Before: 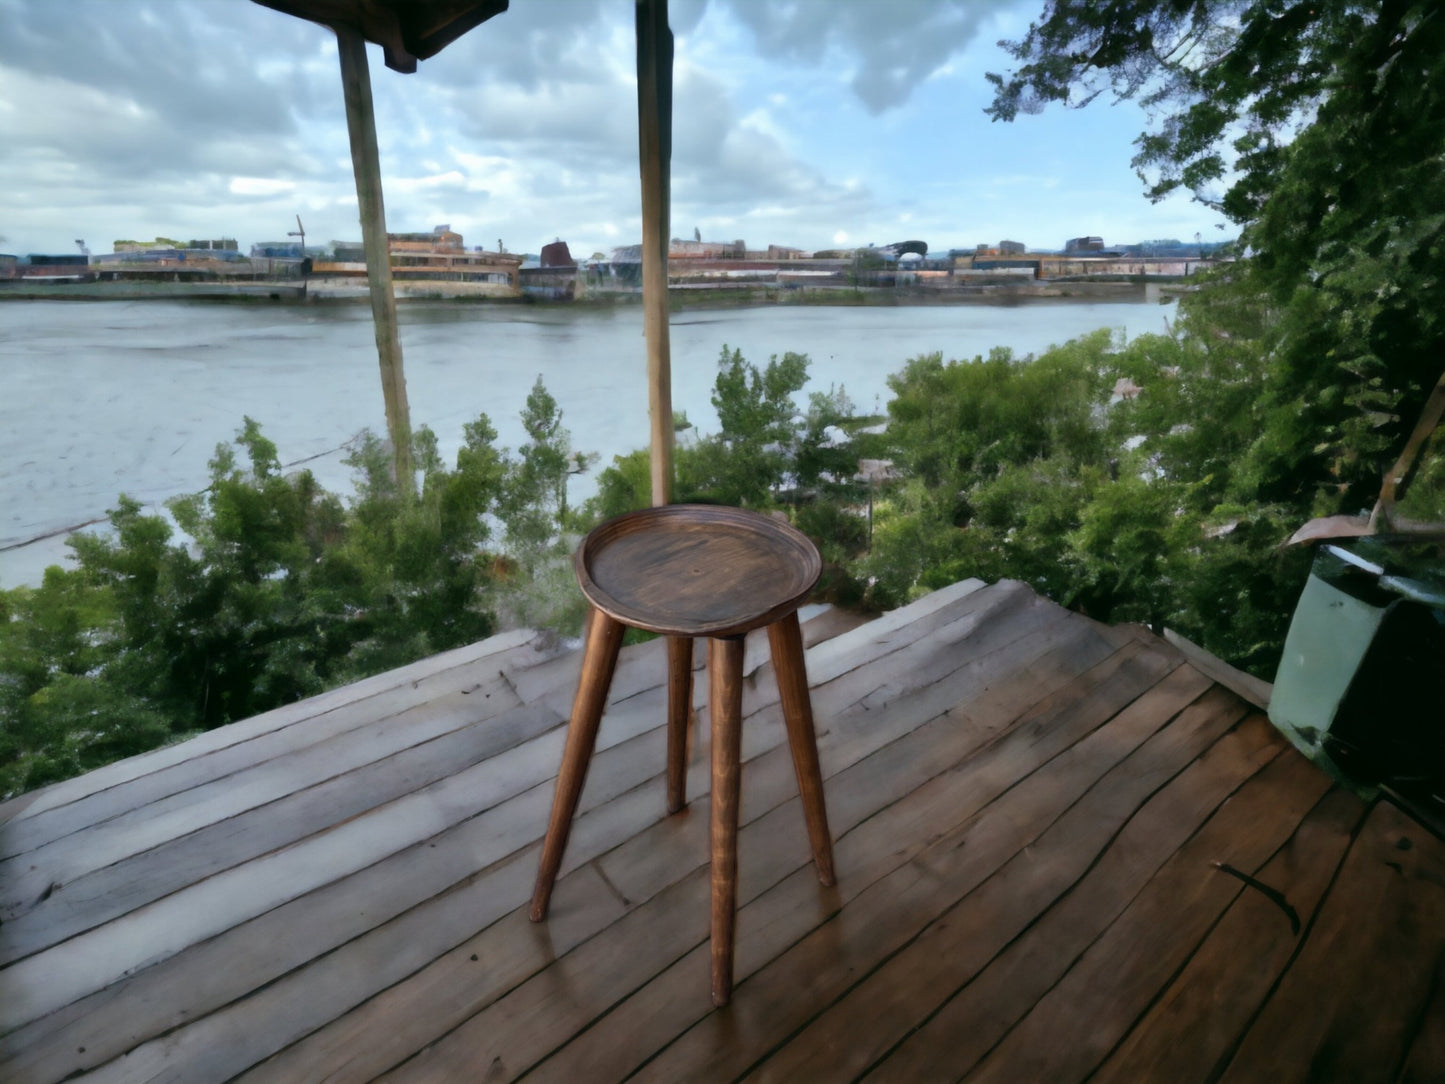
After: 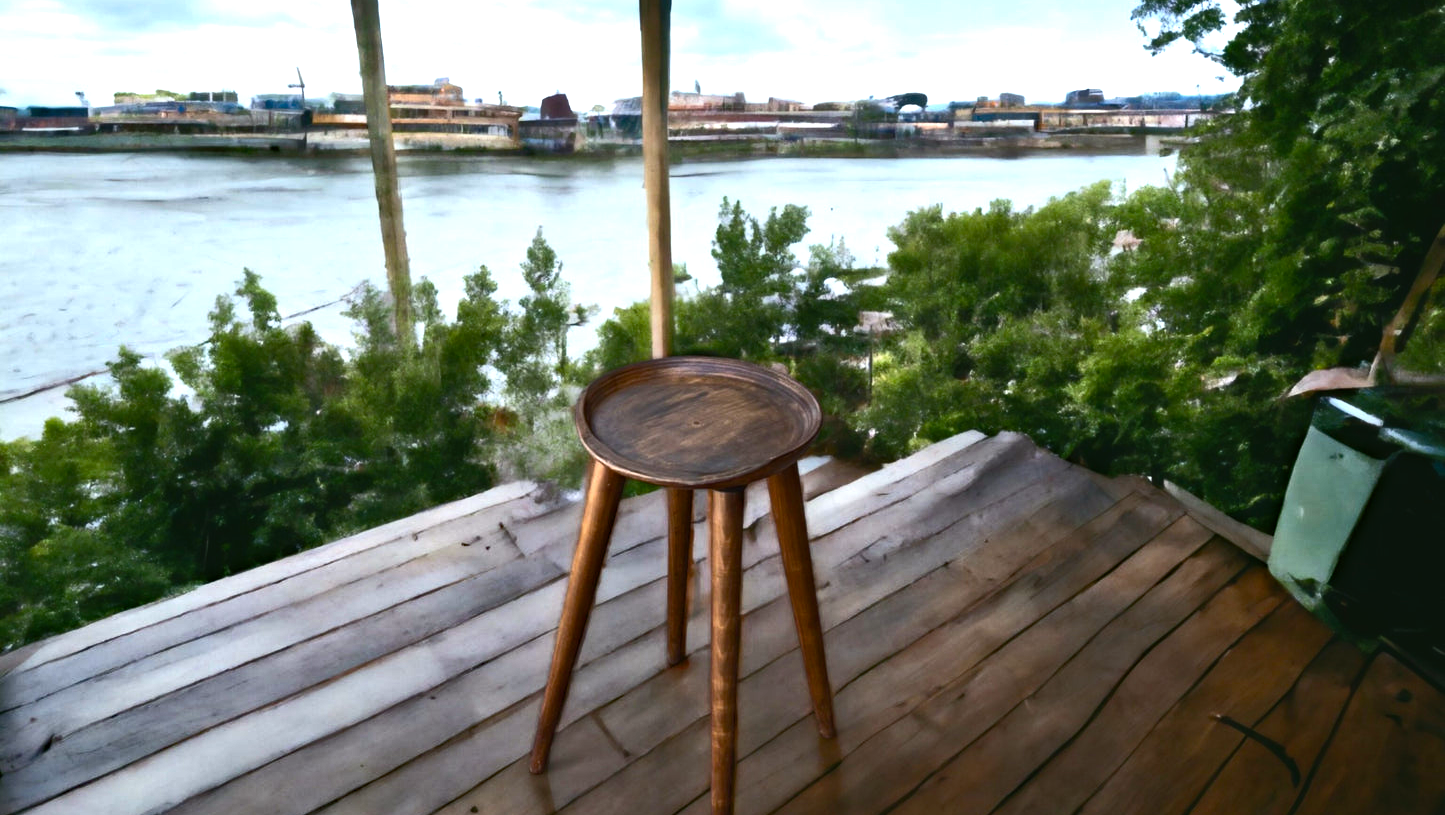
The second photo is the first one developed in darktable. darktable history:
crop: top 13.711%, bottom 11.035%
haze removal: compatibility mode true, adaptive false
color balance rgb: linear chroma grading › shadows 16.001%, perceptual saturation grading › global saturation 20%, perceptual saturation grading › highlights -25.149%, perceptual saturation grading › shadows 25.552%, perceptual brilliance grading › highlights 3.207%, perceptual brilliance grading › mid-tones -17.417%, perceptual brilliance grading › shadows -41.816%, global vibrance 20%
exposure: black level correction -0.005, exposure 1.001 EV, compensate highlight preservation false
